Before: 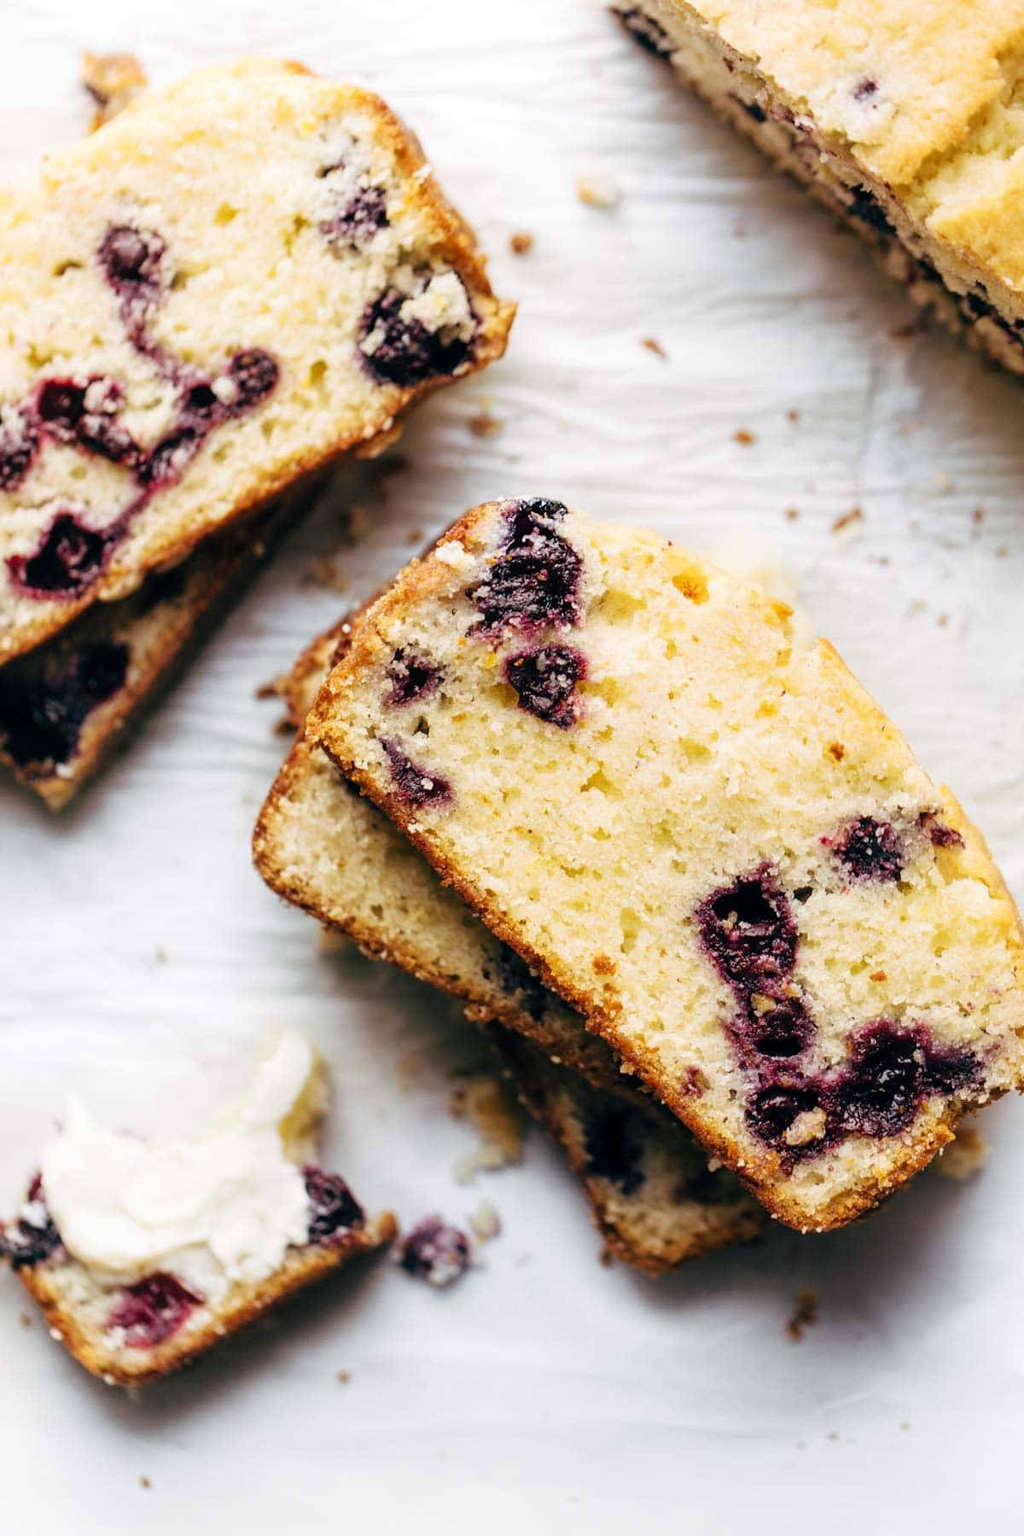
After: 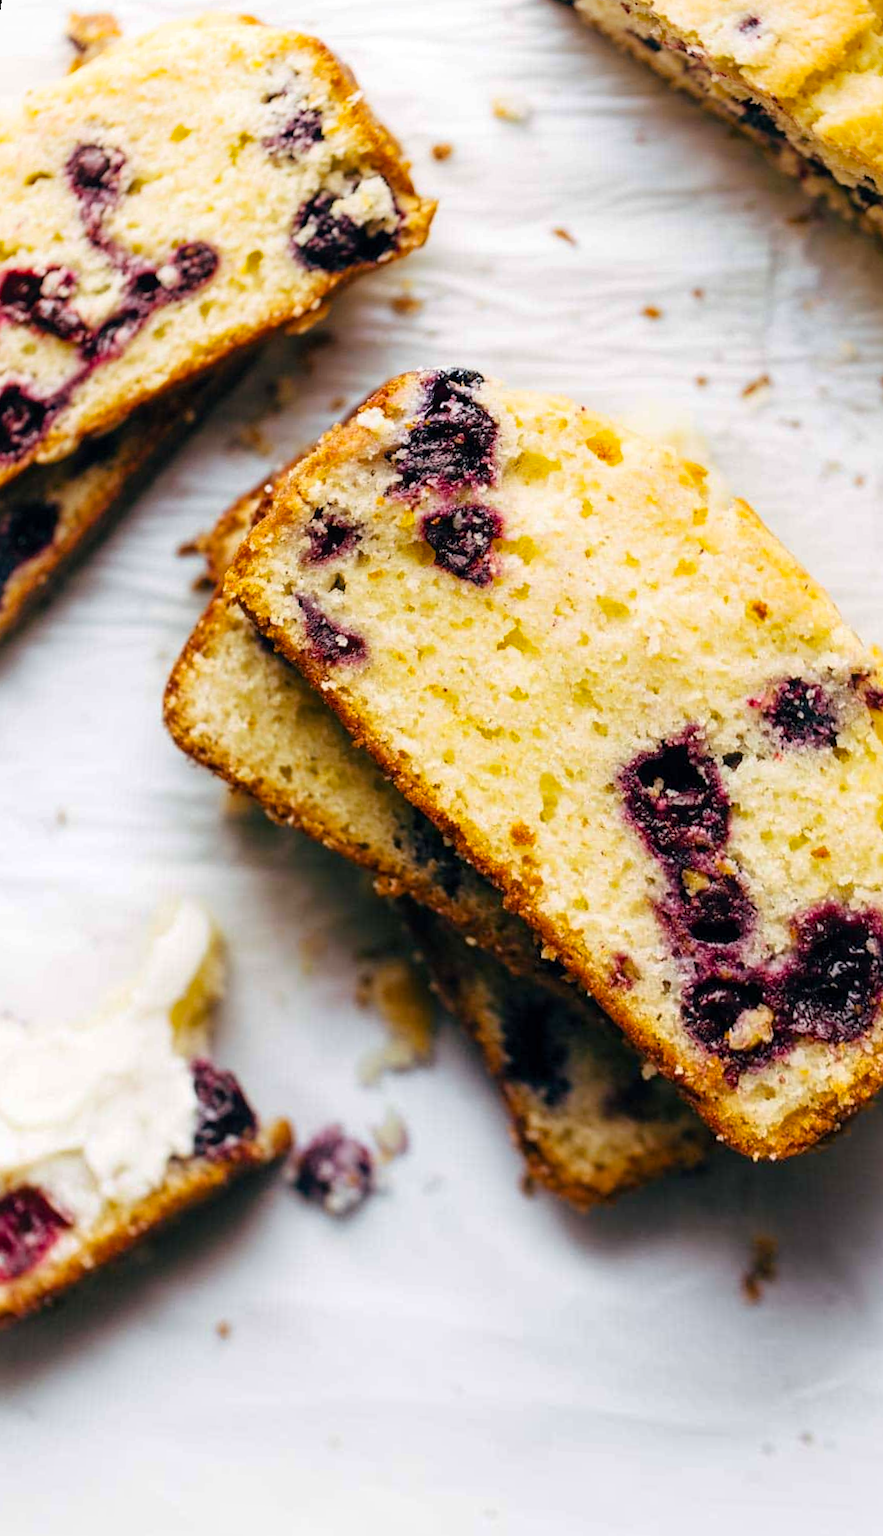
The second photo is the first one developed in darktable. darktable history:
crop: top 1.049%, right 0.001%
rotate and perspective: rotation 0.72°, lens shift (vertical) -0.352, lens shift (horizontal) -0.051, crop left 0.152, crop right 0.859, crop top 0.019, crop bottom 0.964
color balance rgb: perceptual saturation grading › global saturation 20%, global vibrance 20%
